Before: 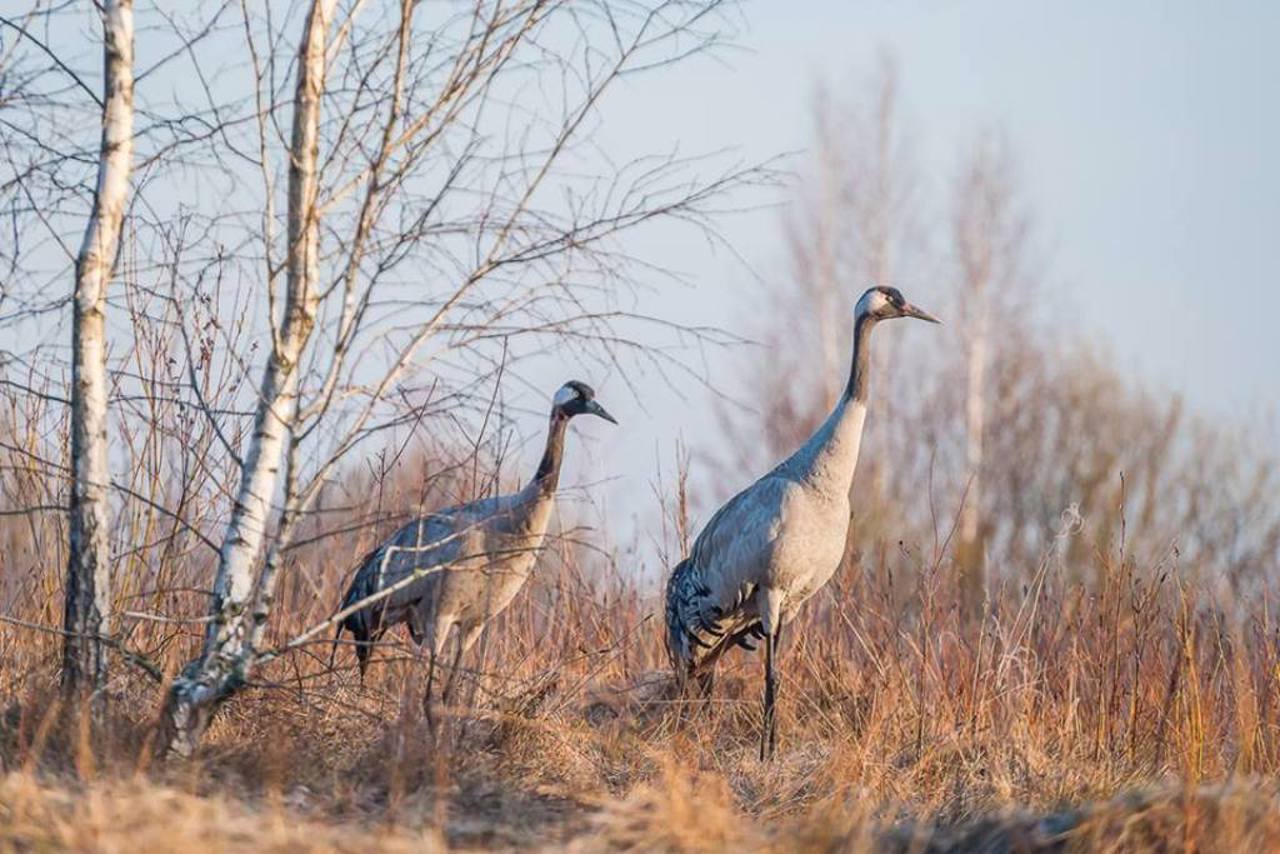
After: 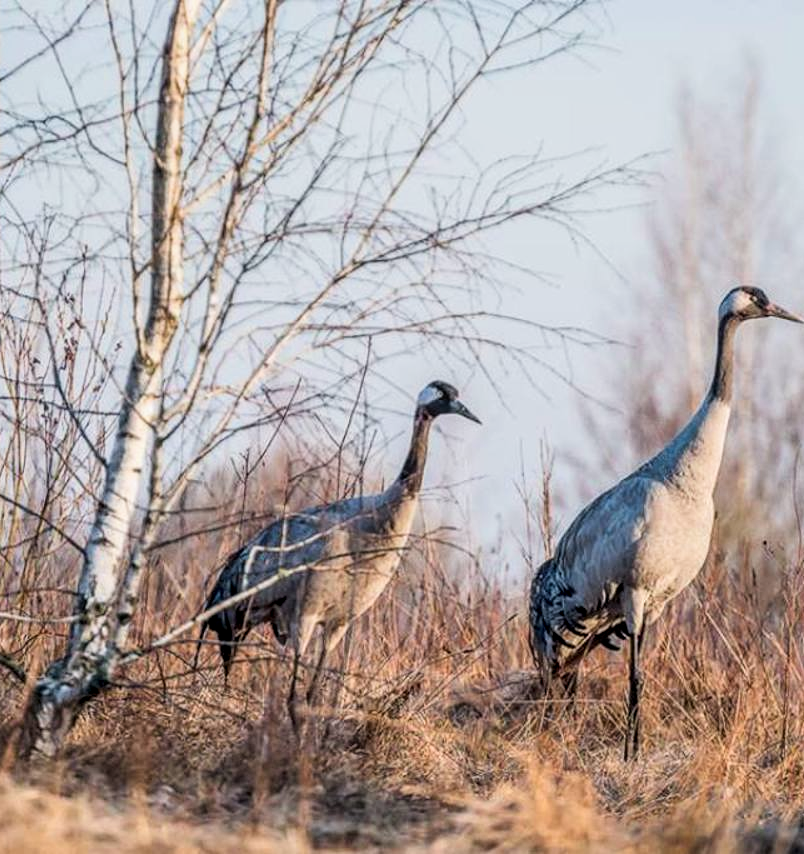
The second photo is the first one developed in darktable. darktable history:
filmic rgb: black relative exposure -8.1 EV, white relative exposure 3.01 EV, threshold 5.94 EV, hardness 5.42, contrast 1.246, enable highlight reconstruction true
local contrast: on, module defaults
crop: left 10.695%, right 26.461%
